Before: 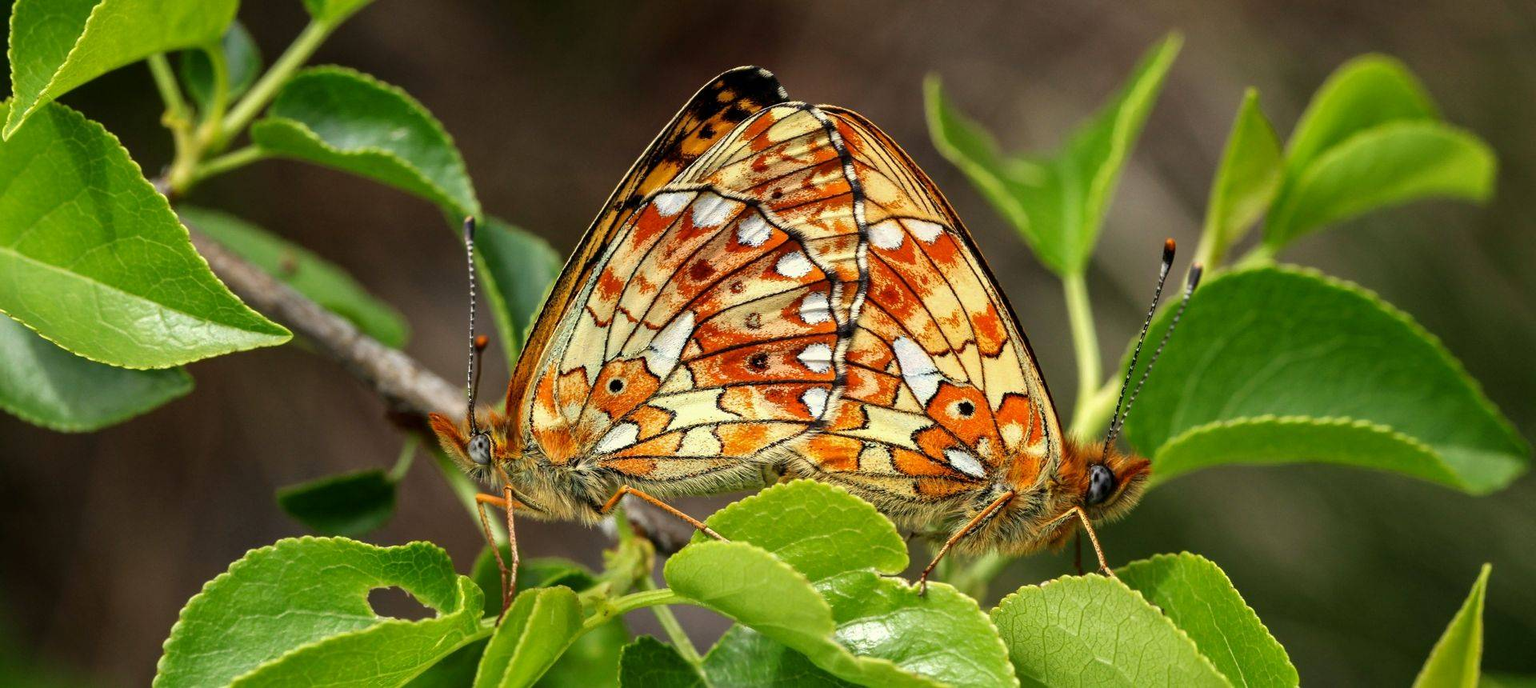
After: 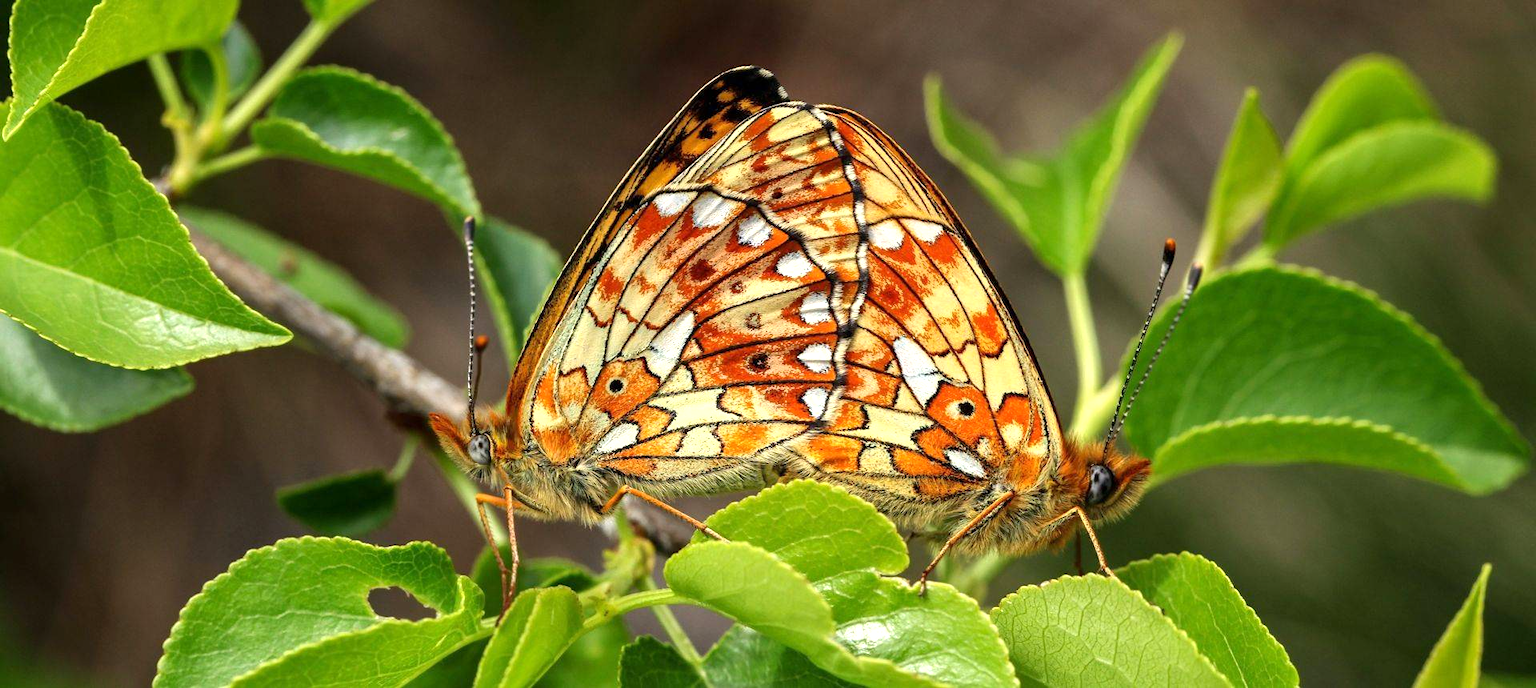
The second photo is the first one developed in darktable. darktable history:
tone equalizer: edges refinement/feathering 500, mask exposure compensation -1.57 EV, preserve details no
exposure: exposure 0.373 EV, compensate exposure bias true, compensate highlight preservation false
